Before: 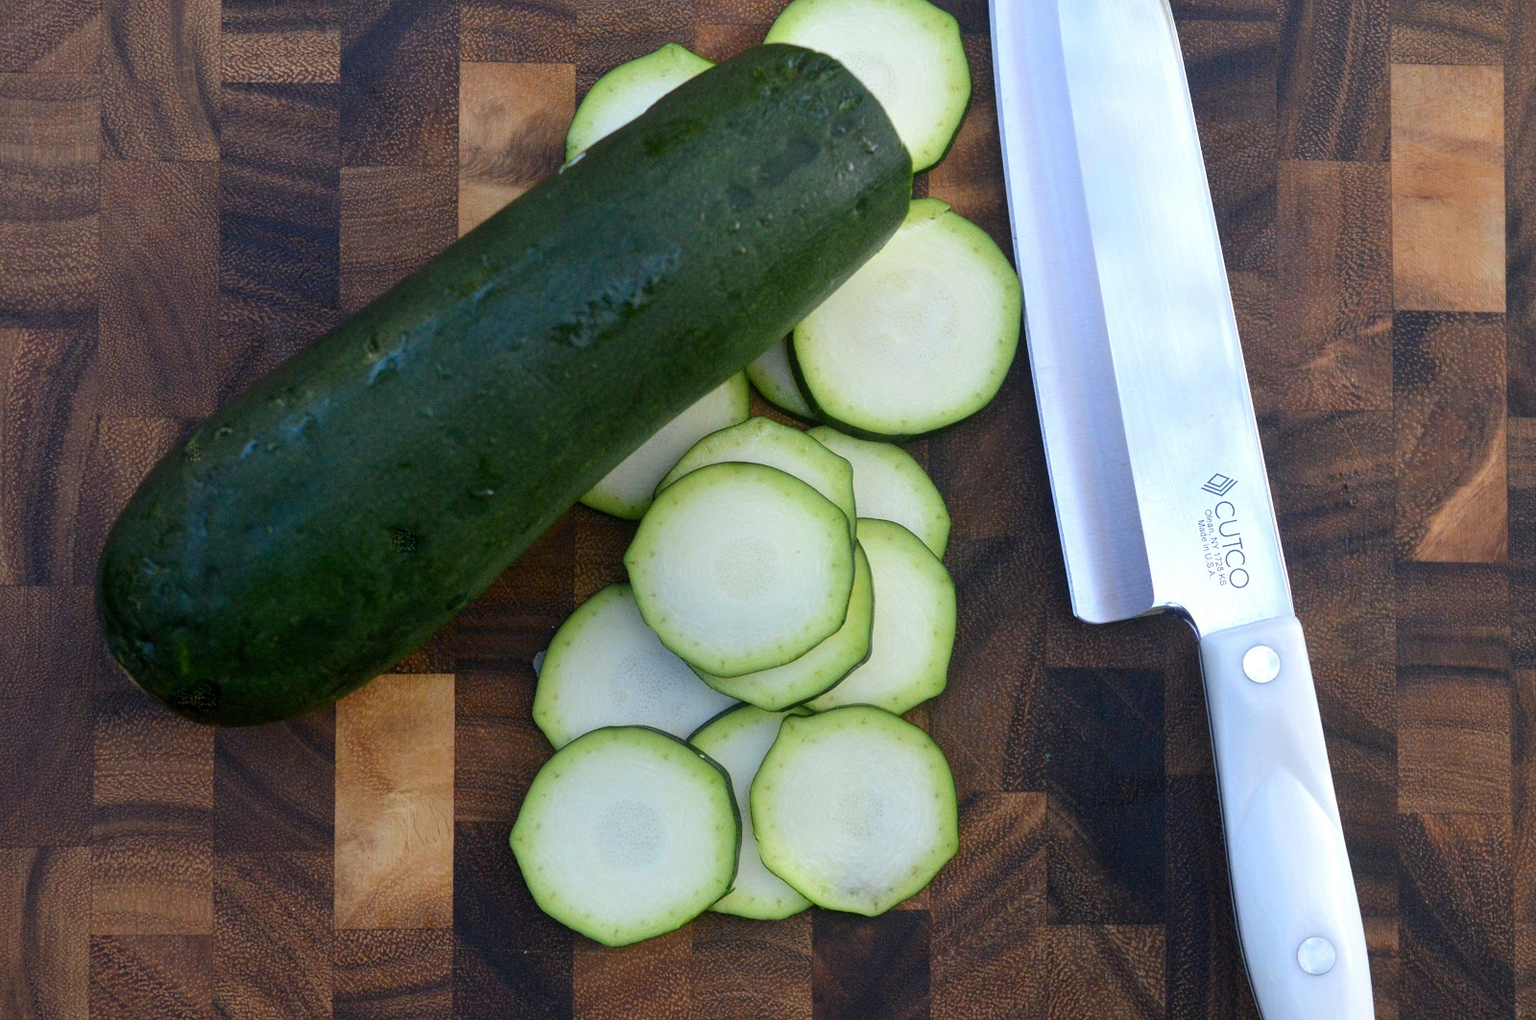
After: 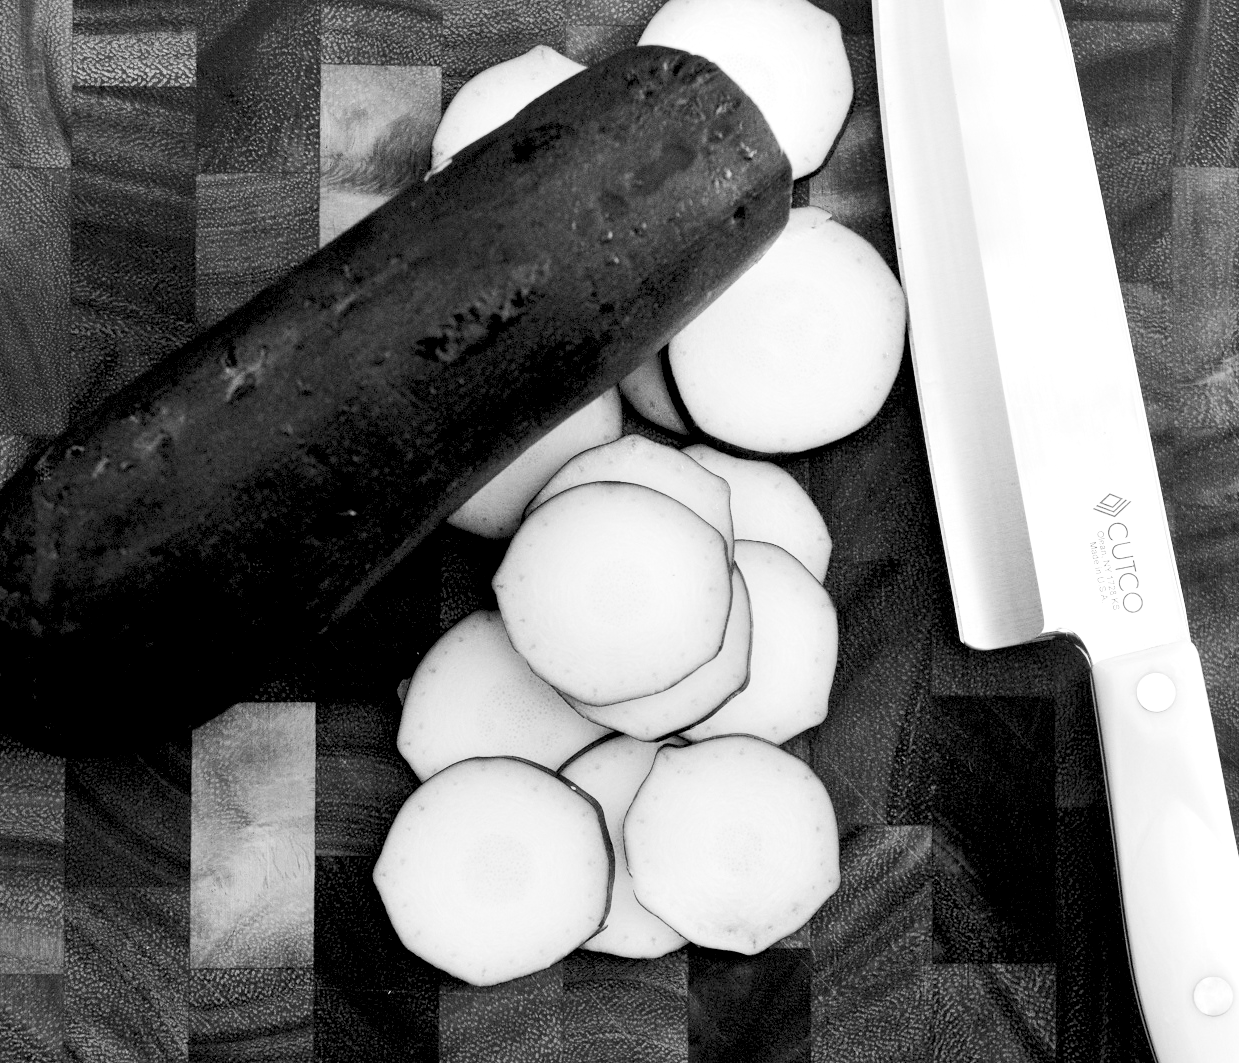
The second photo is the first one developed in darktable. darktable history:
contrast brightness saturation: contrast 0.24, brightness 0.09
crop: left 9.88%, right 12.664%
tone equalizer: -8 EV -0.75 EV, -7 EV -0.7 EV, -6 EV -0.6 EV, -5 EV -0.4 EV, -3 EV 0.4 EV, -2 EV 0.6 EV, -1 EV 0.7 EV, +0 EV 0.75 EV, edges refinement/feathering 500, mask exposure compensation -1.57 EV, preserve details no
color zones: curves: ch1 [(0, 0.523) (0.143, 0.545) (0.286, 0.52) (0.429, 0.506) (0.571, 0.503) (0.714, 0.503) (0.857, 0.508) (1, 0.523)]
rgb levels: preserve colors sum RGB, levels [[0.038, 0.433, 0.934], [0, 0.5, 1], [0, 0.5, 1]]
monochrome: size 1
